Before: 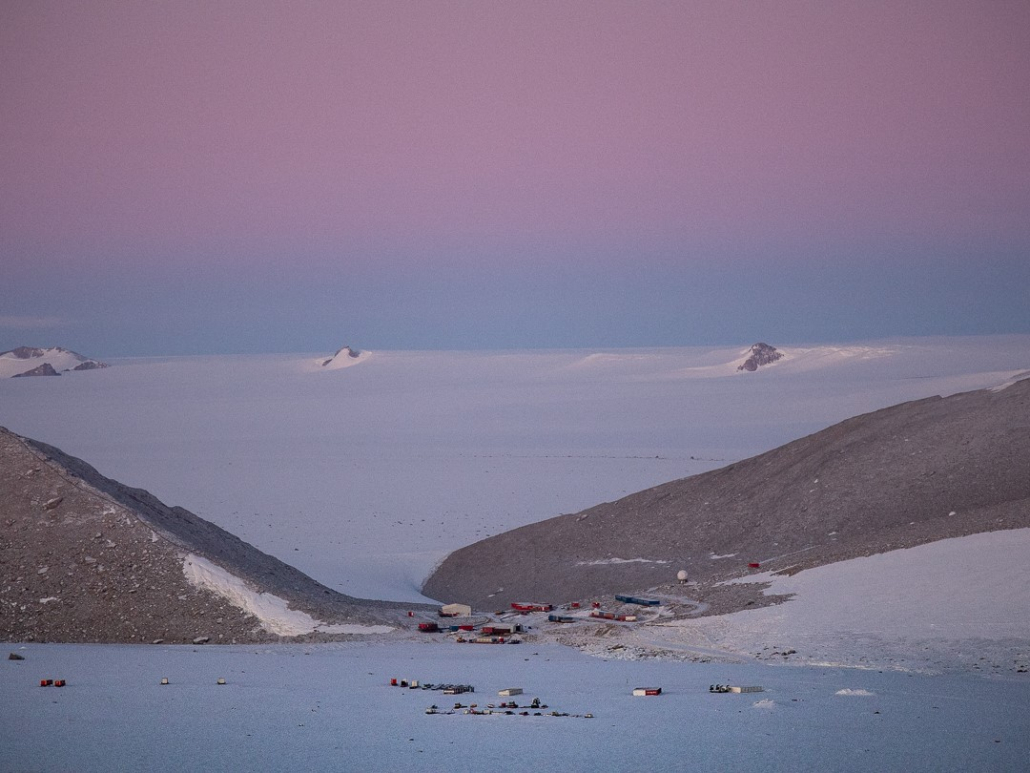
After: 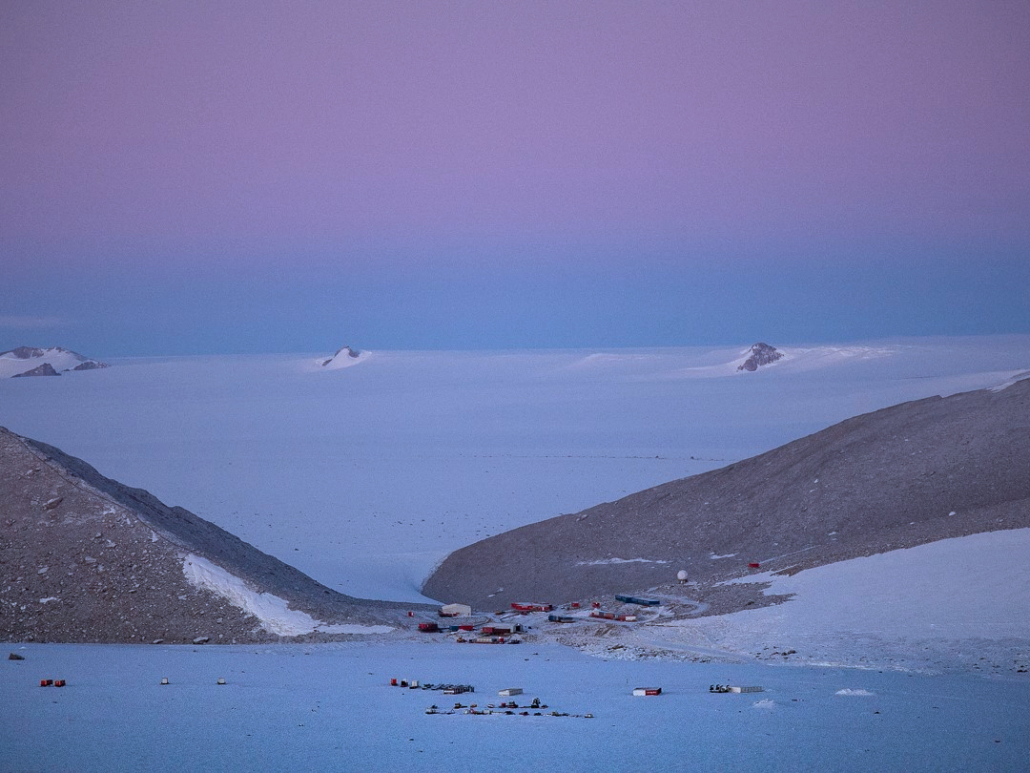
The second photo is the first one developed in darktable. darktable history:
color calibration: gray › normalize channels true, illuminant custom, x 0.371, y 0.382, temperature 4278.71 K, gamut compression 0.024
color correction: highlights a* -3.78, highlights b* -10.87
